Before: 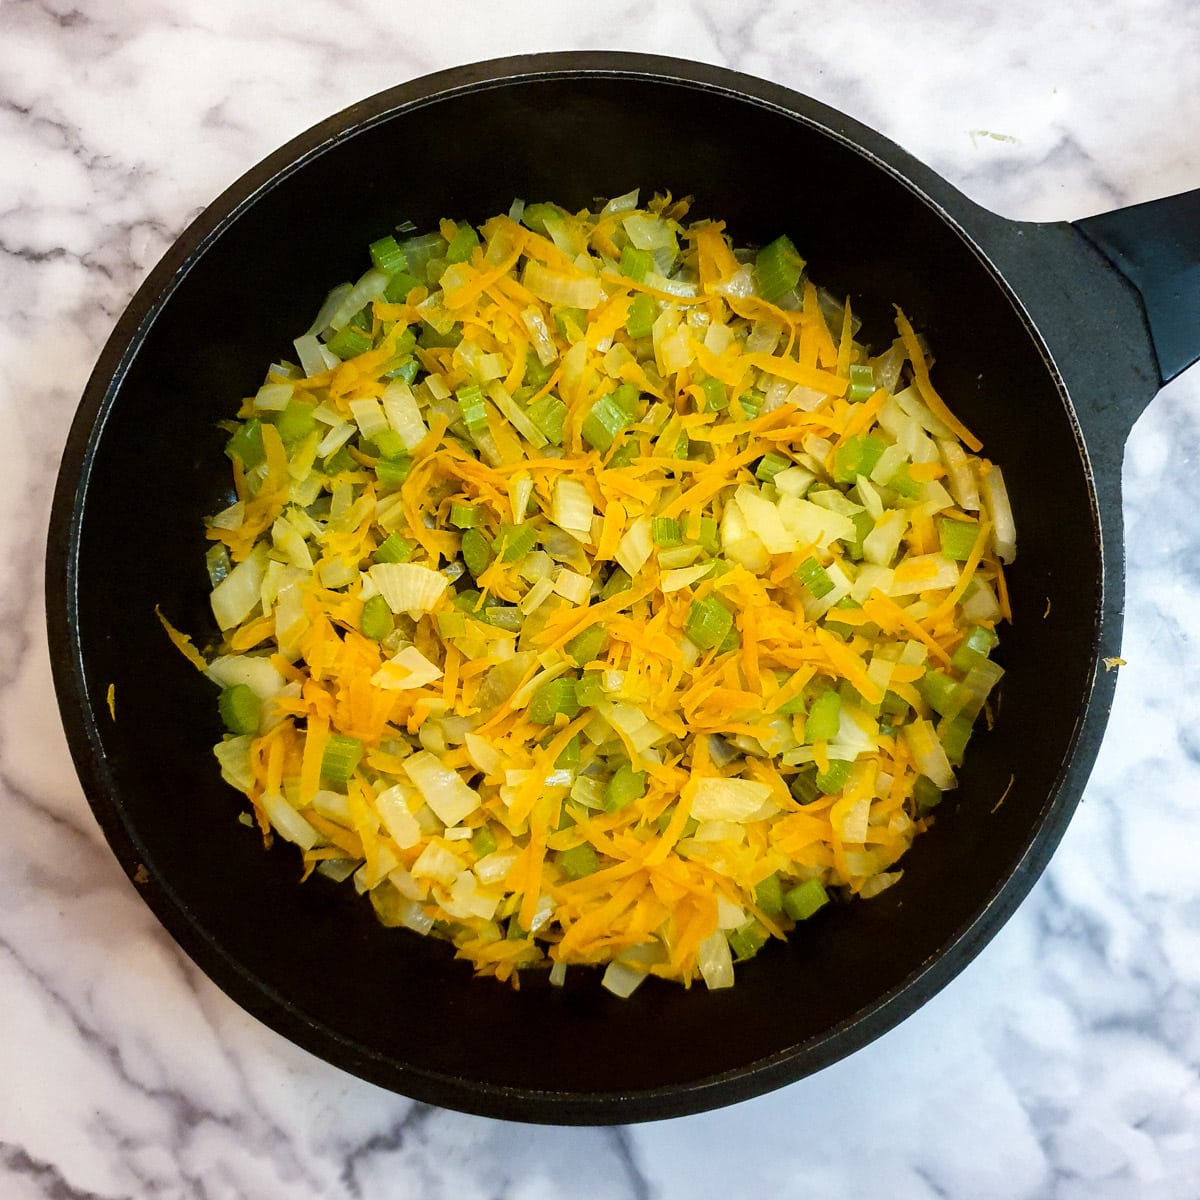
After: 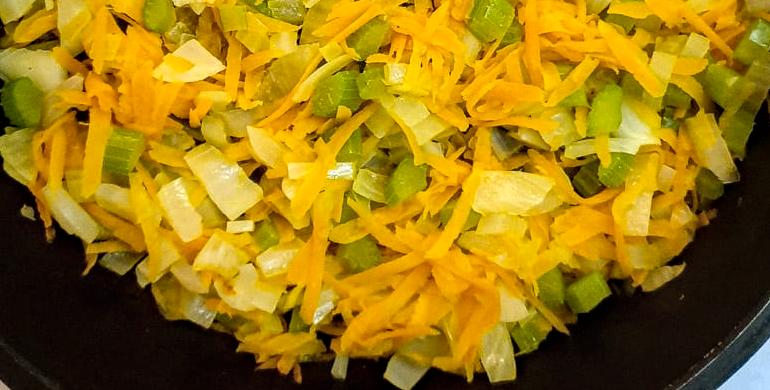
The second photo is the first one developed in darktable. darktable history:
exposure: compensate highlight preservation false
local contrast: detail 130%
crop: left 18.21%, top 50.637%, right 17.561%, bottom 16.804%
haze removal: strength 0.29, distance 0.246, compatibility mode true, adaptive false
